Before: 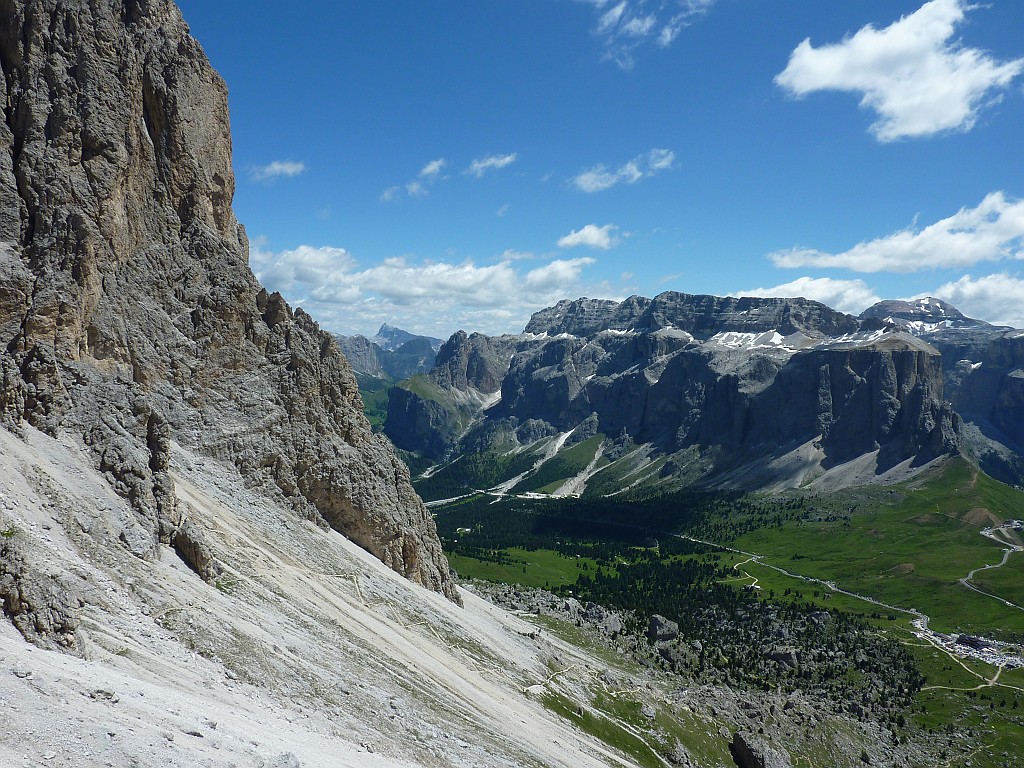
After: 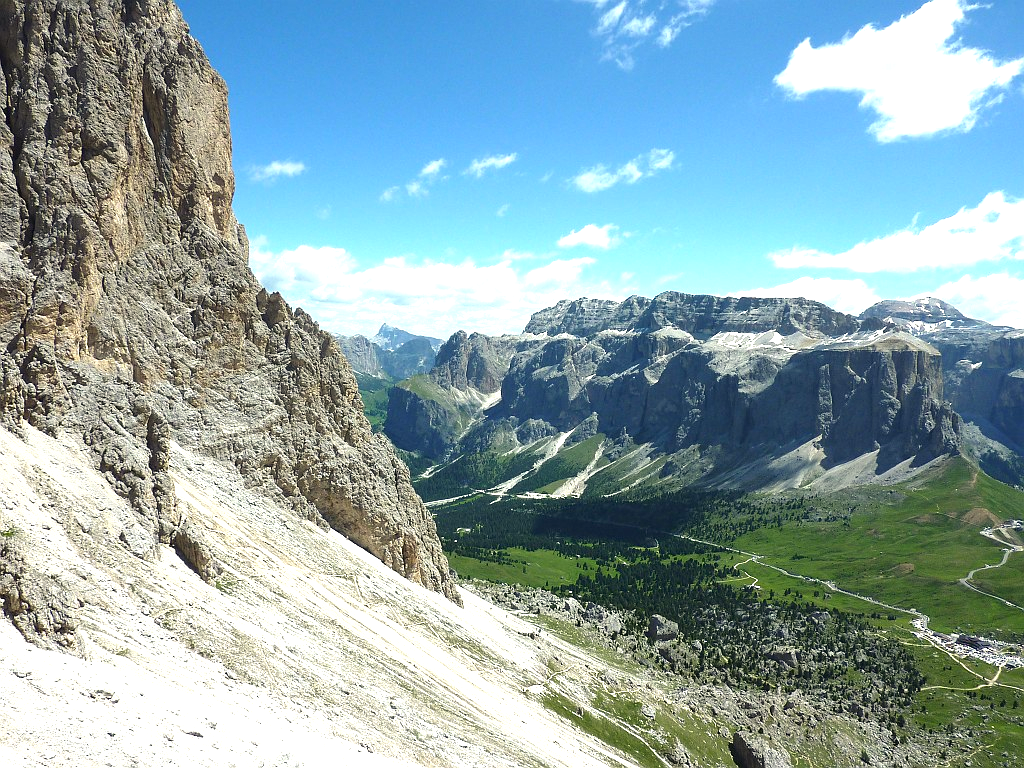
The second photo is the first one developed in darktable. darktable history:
exposure: black level correction 0, exposure 1.173 EV, compensate exposure bias true, compensate highlight preservation false
white balance: red 1.029, blue 0.92
tone equalizer: on, module defaults
